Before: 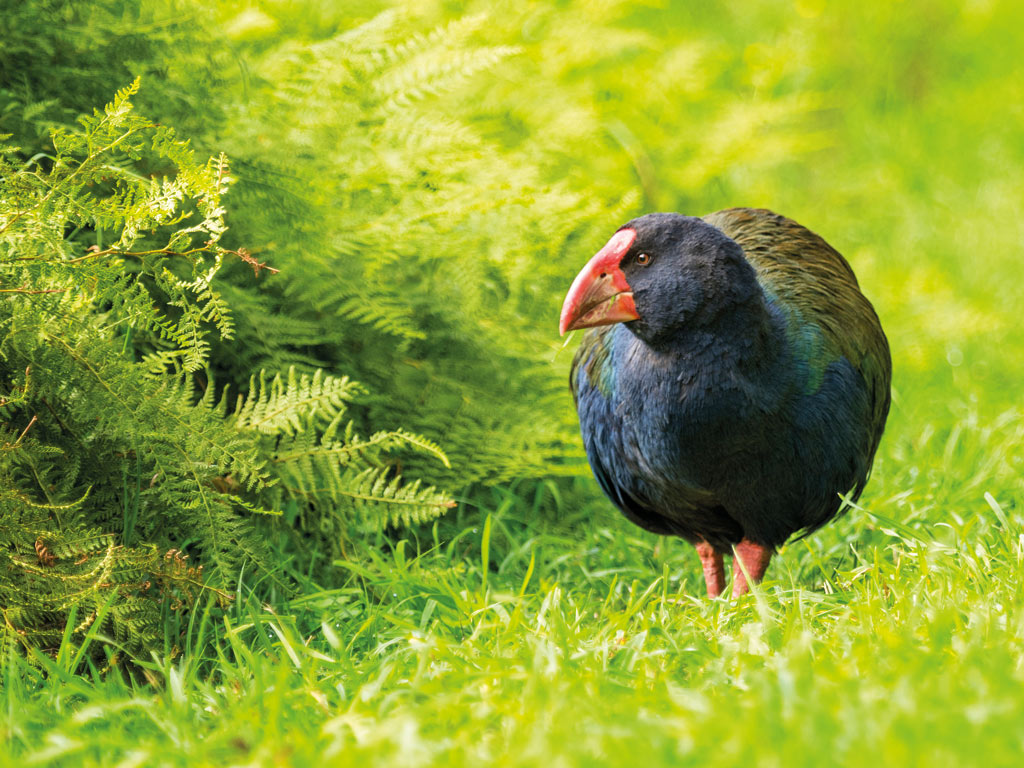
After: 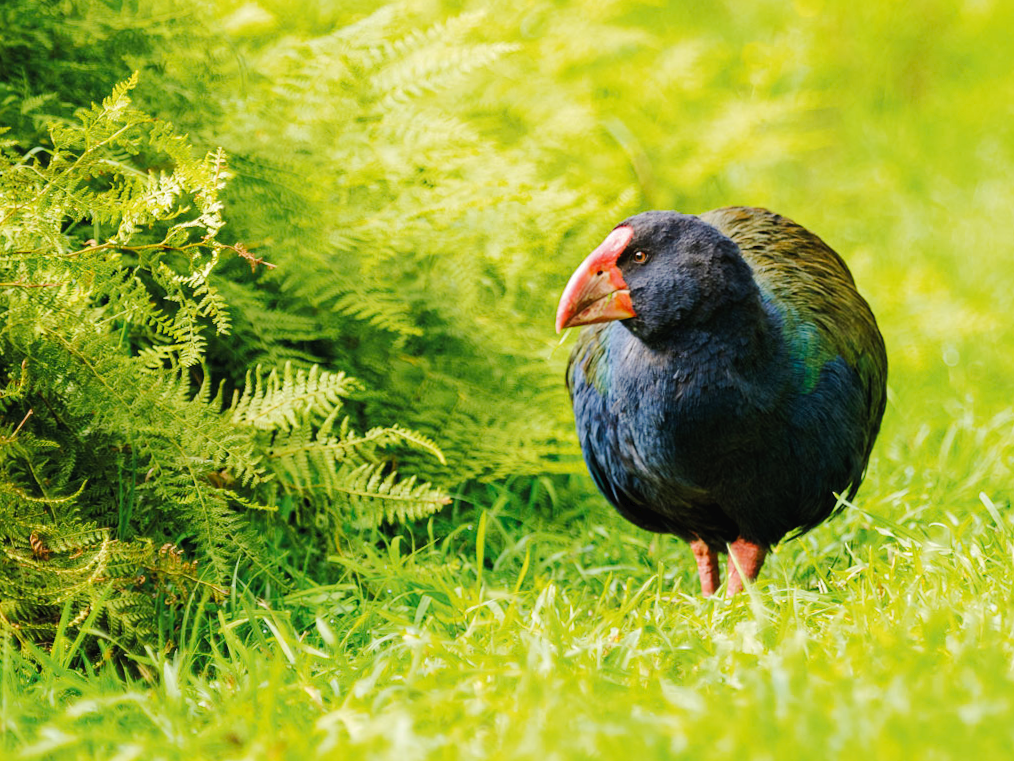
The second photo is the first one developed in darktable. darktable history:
tone curve: curves: ch0 [(0, 0) (0.003, 0.019) (0.011, 0.02) (0.025, 0.019) (0.044, 0.027) (0.069, 0.038) (0.1, 0.056) (0.136, 0.089) (0.177, 0.137) (0.224, 0.187) (0.277, 0.259) (0.335, 0.343) (0.399, 0.437) (0.468, 0.532) (0.543, 0.613) (0.623, 0.685) (0.709, 0.752) (0.801, 0.822) (0.898, 0.9) (1, 1)], preserve colors none
crop and rotate: angle -0.393°
